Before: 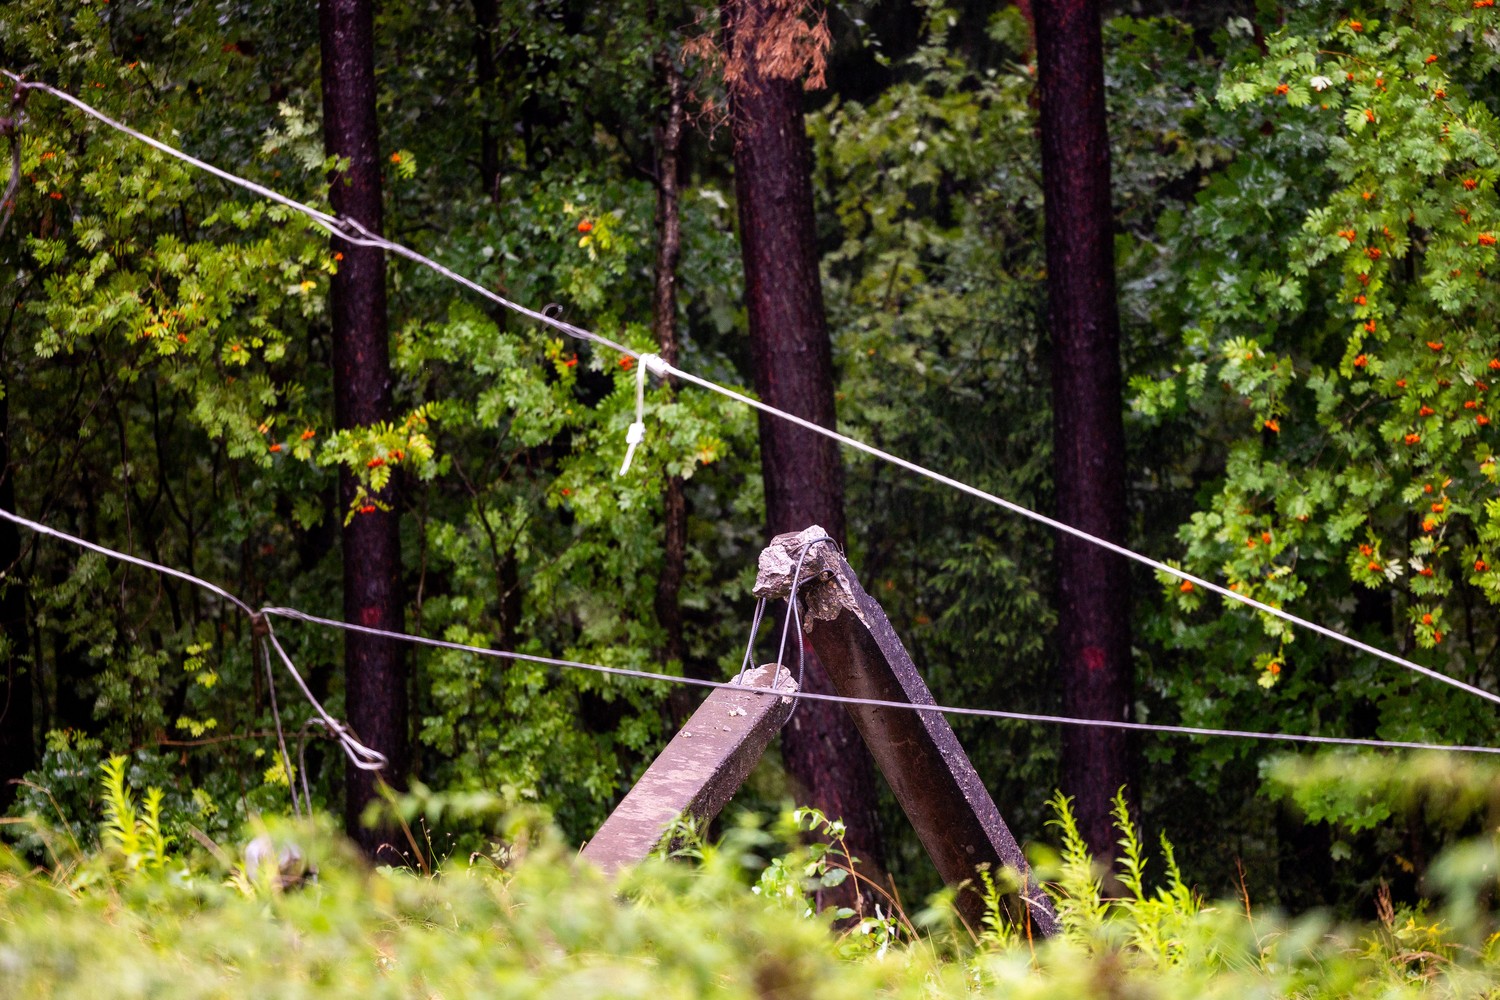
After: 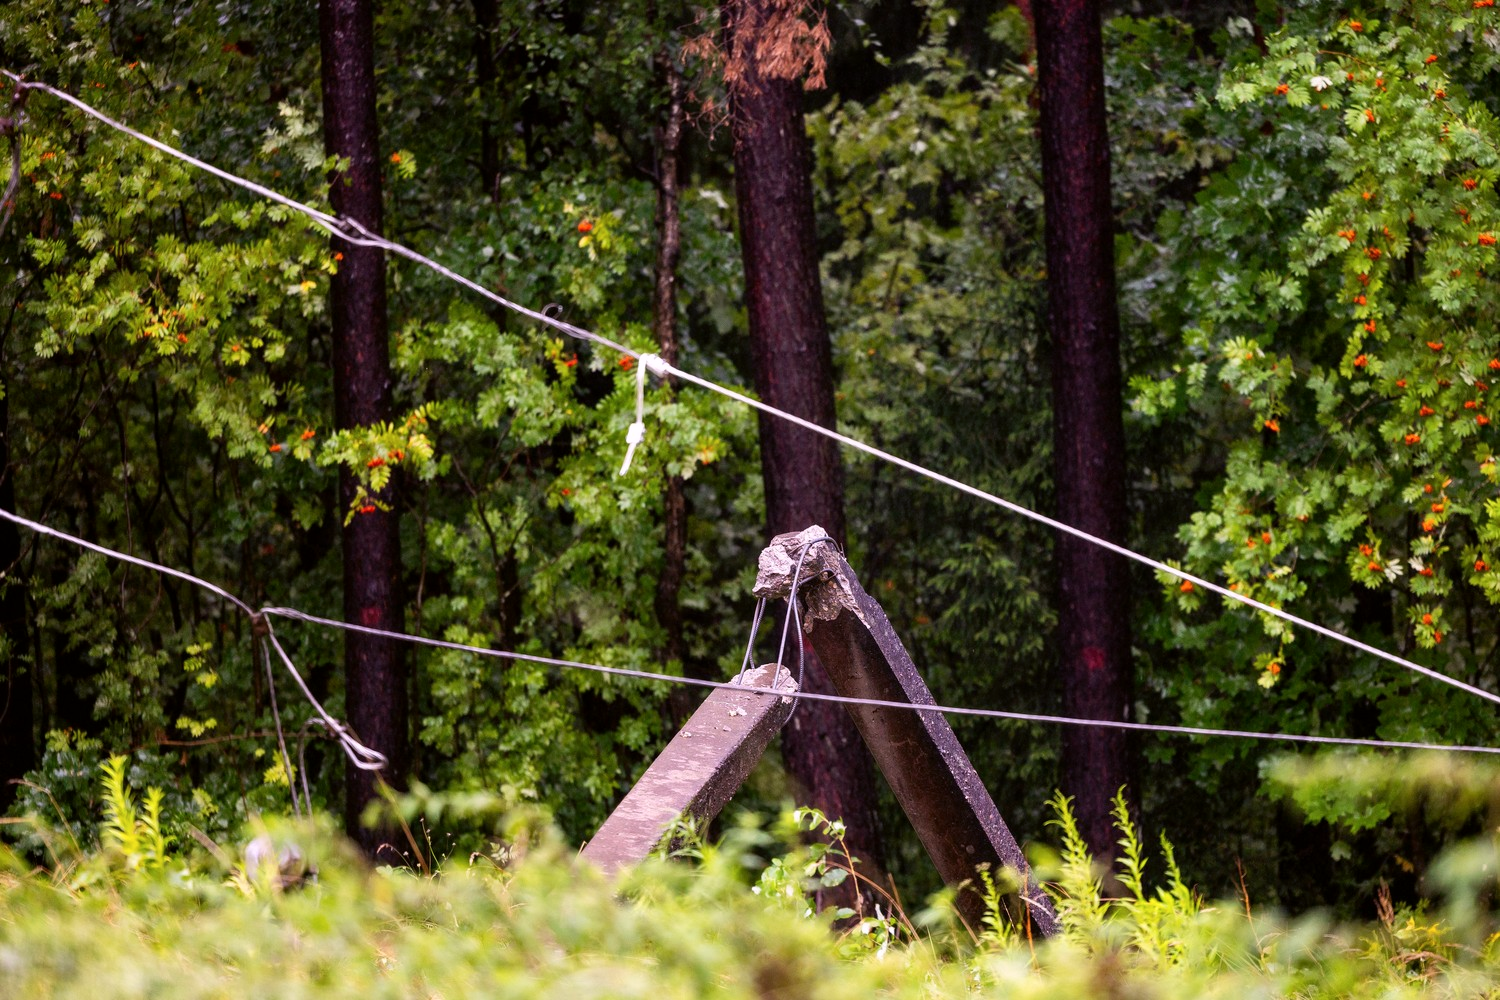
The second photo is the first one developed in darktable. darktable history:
color correction: highlights a* 3.12, highlights b* -1.55, shadows a* -0.101, shadows b* 2.52, saturation 0.98
